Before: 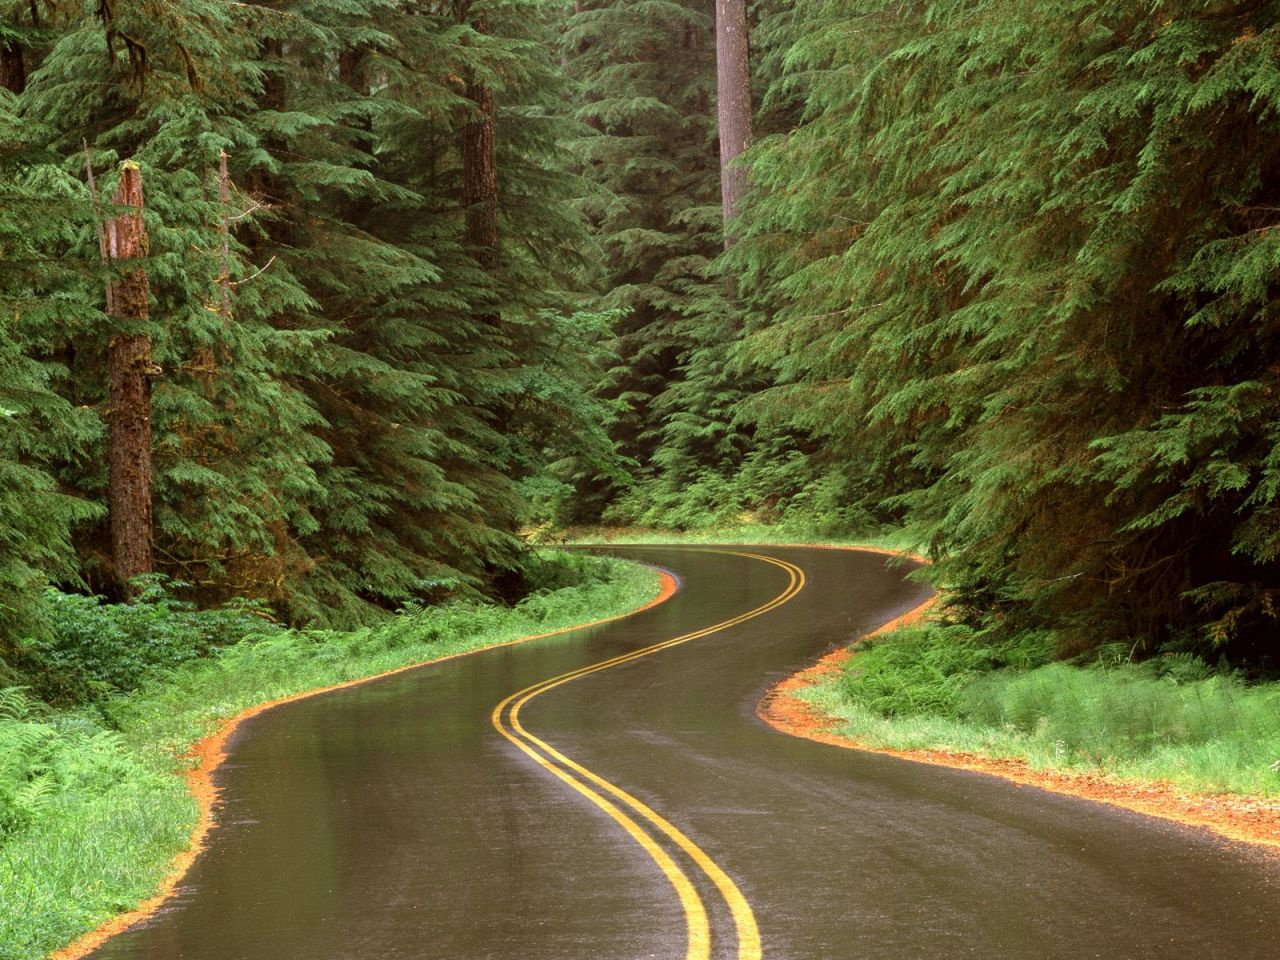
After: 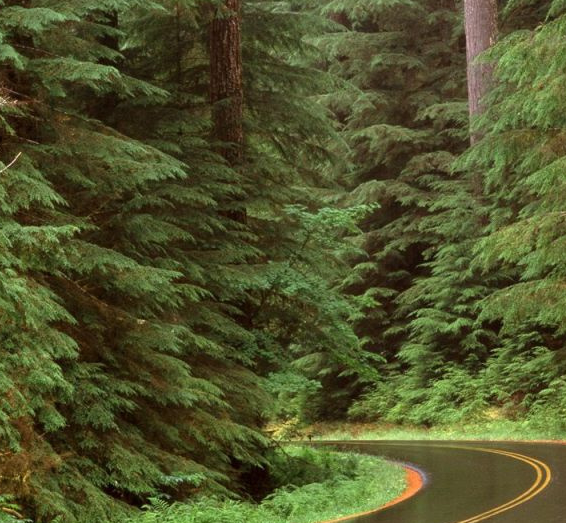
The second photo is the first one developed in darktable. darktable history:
crop: left 19.915%, top 10.899%, right 35.86%, bottom 34.557%
